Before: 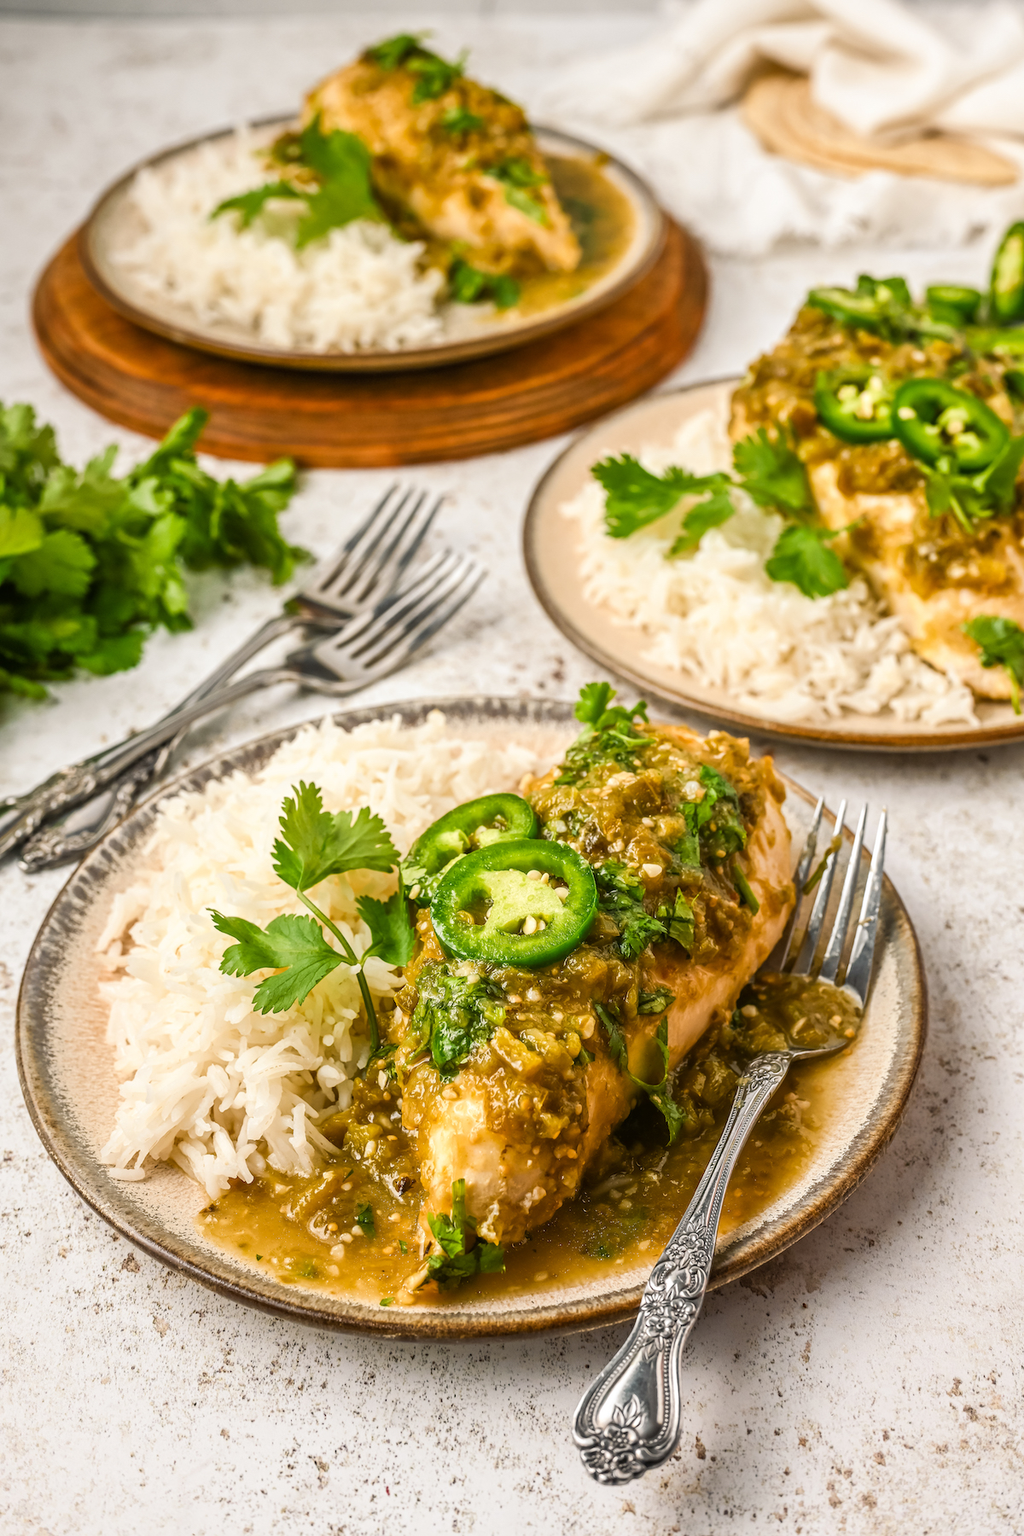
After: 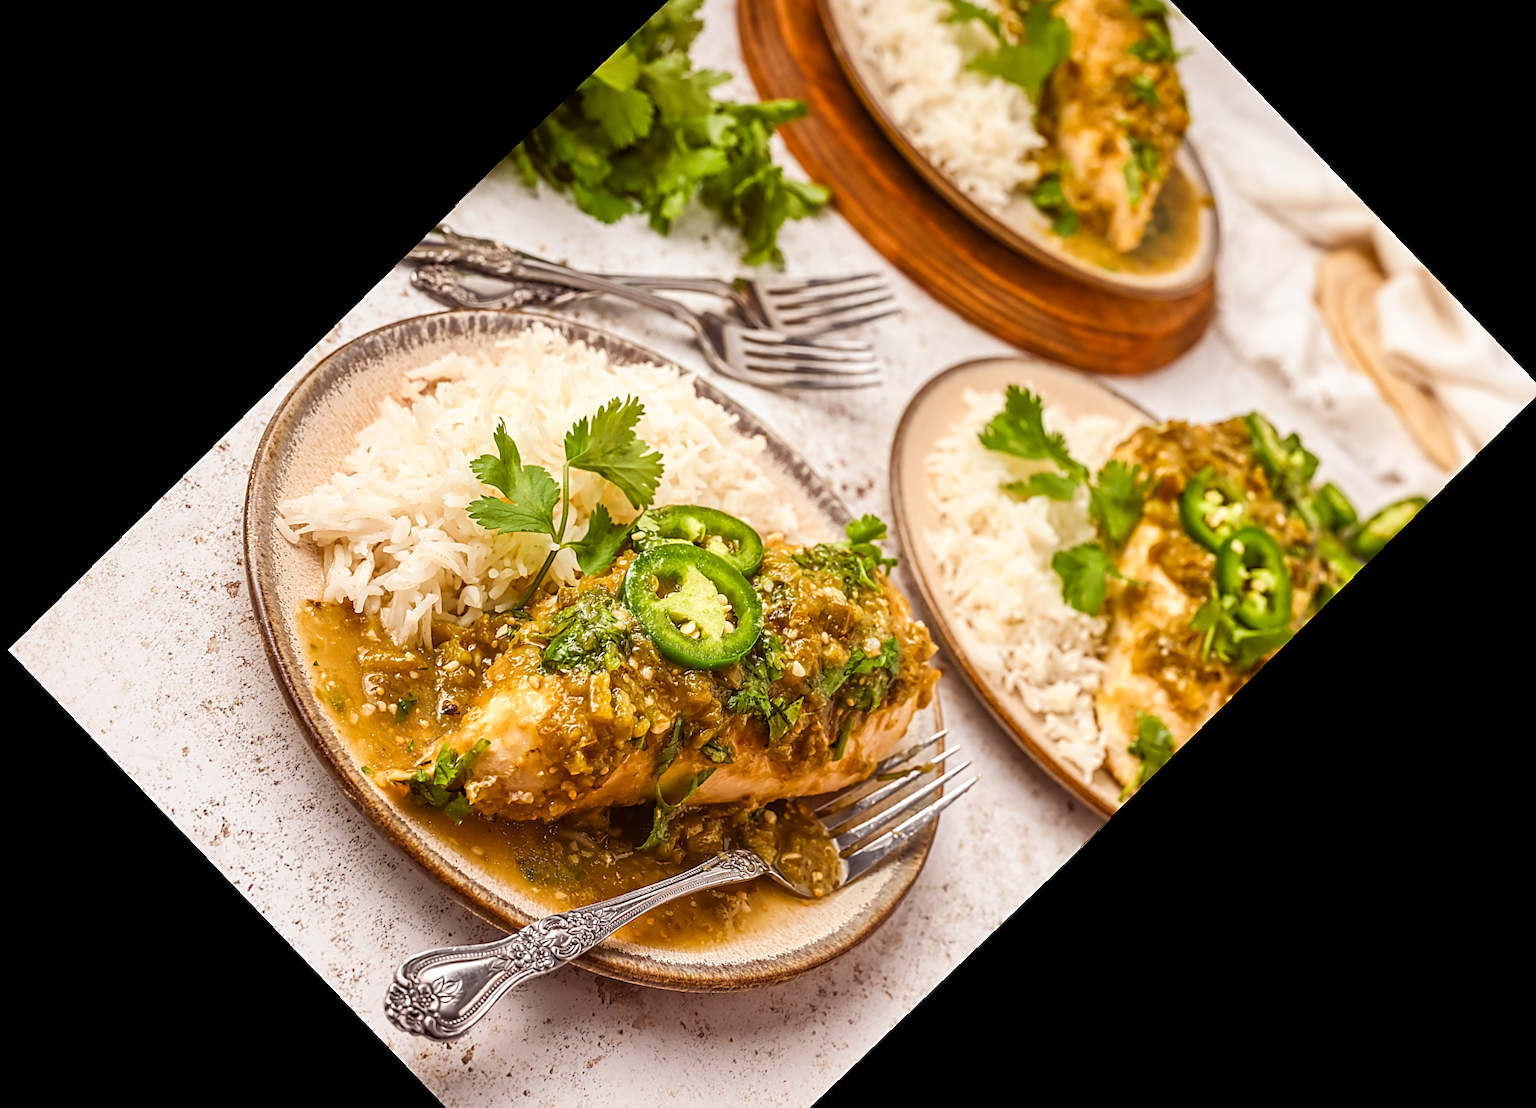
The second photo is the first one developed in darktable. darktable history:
rotate and perspective: rotation -1°, crop left 0.011, crop right 0.989, crop top 0.025, crop bottom 0.975
crop and rotate: angle -46.26°, top 16.234%, right 0.912%, bottom 11.704%
sharpen: on, module defaults
rgb levels: mode RGB, independent channels, levels [[0, 0.474, 1], [0, 0.5, 1], [0, 0.5, 1]]
